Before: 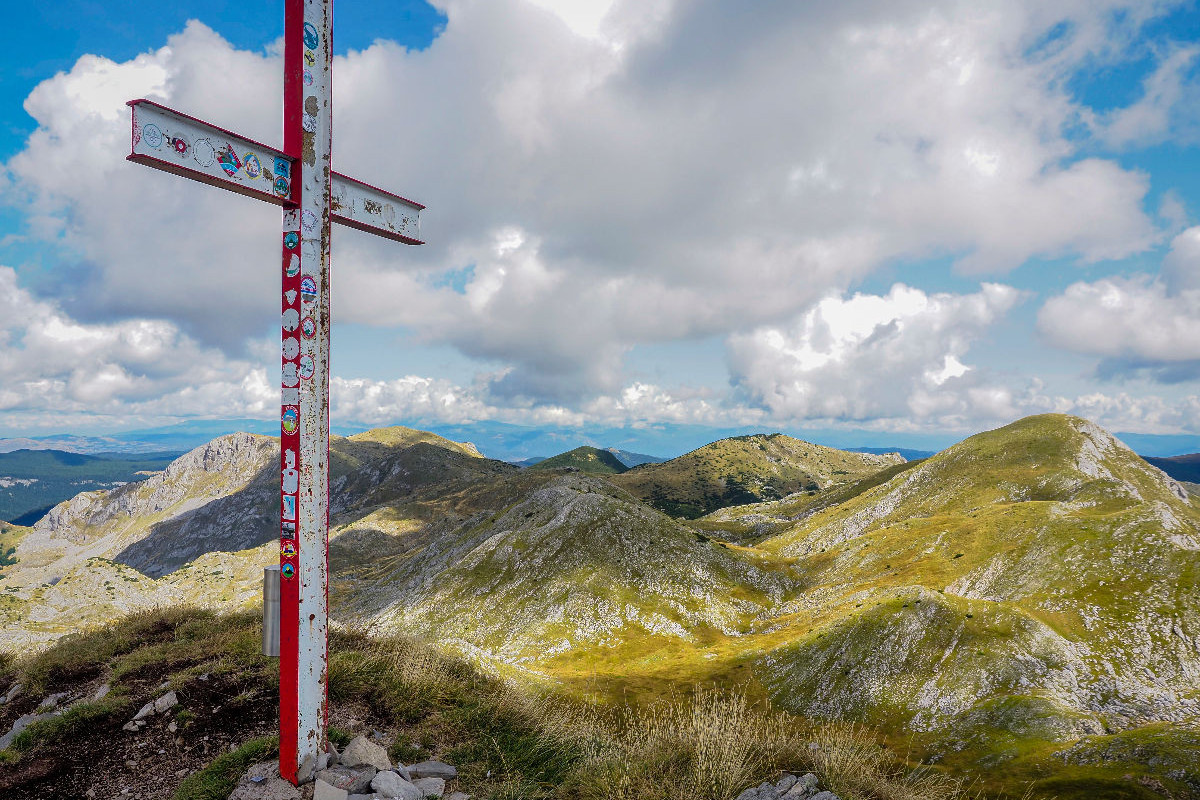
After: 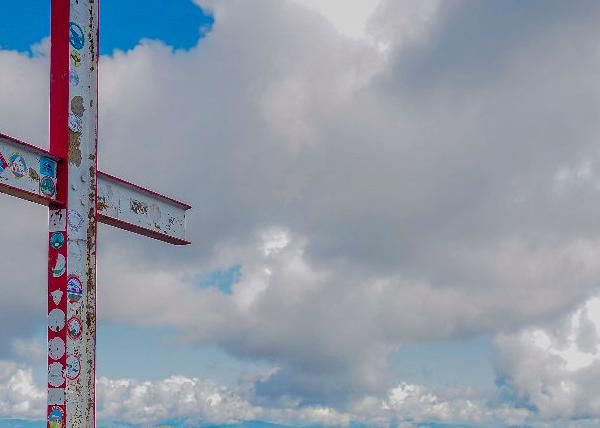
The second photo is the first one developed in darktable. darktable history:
contrast brightness saturation: contrast 0.04, saturation 0.16
crop: left 19.556%, right 30.401%, bottom 46.458%
tone equalizer: -8 EV 0.25 EV, -7 EV 0.417 EV, -6 EV 0.417 EV, -5 EV 0.25 EV, -3 EV -0.25 EV, -2 EV -0.417 EV, -1 EV -0.417 EV, +0 EV -0.25 EV, edges refinement/feathering 500, mask exposure compensation -1.57 EV, preserve details guided filter
